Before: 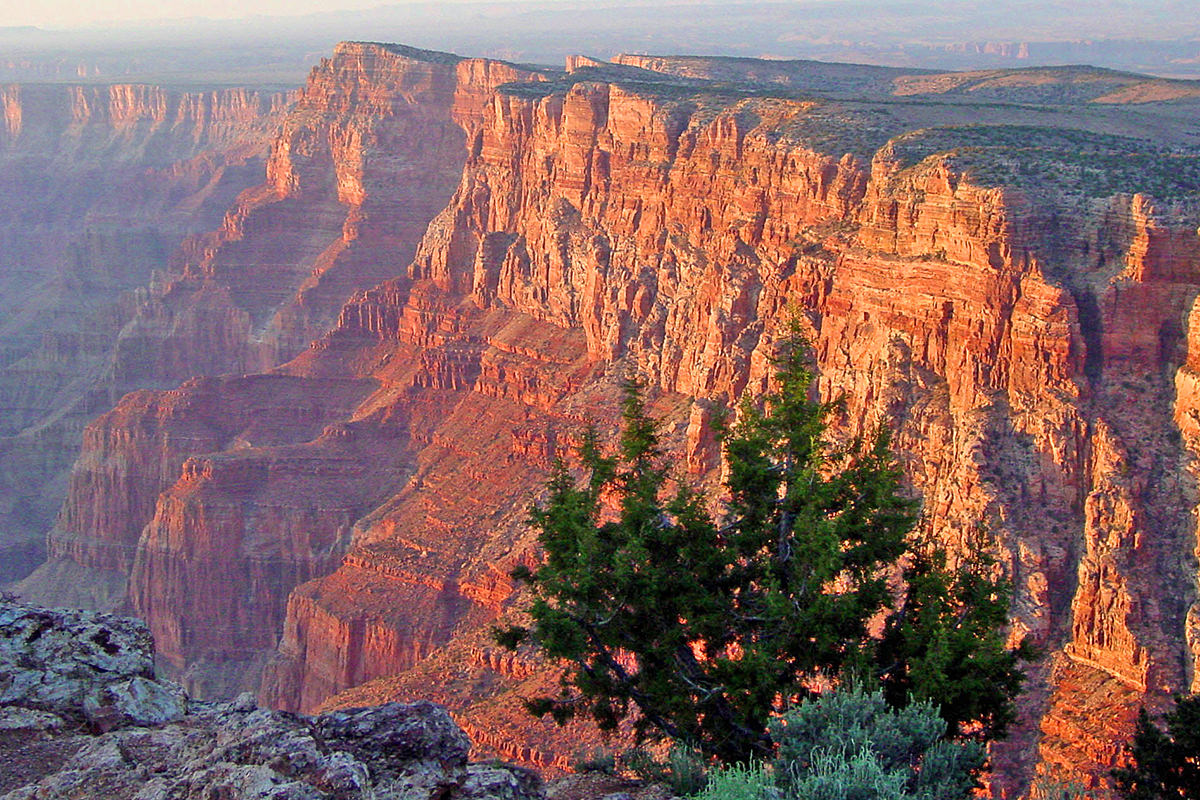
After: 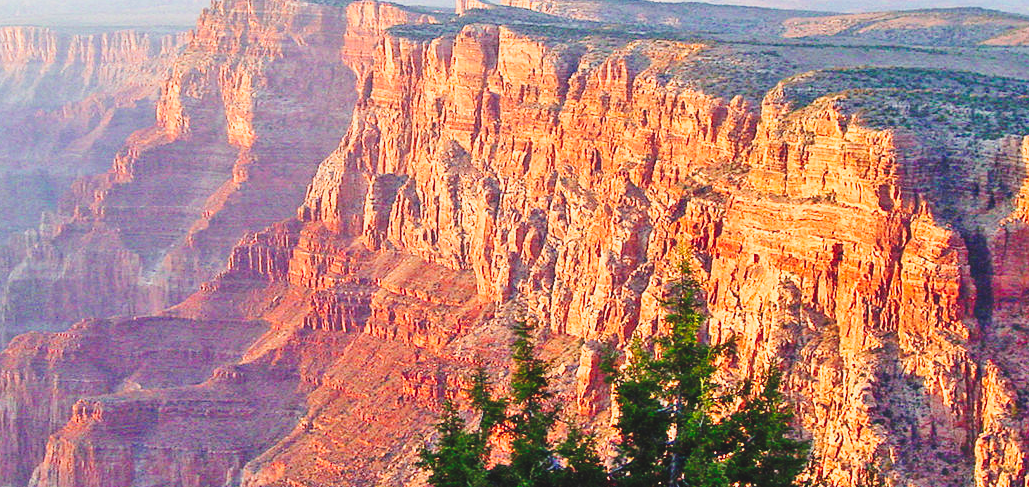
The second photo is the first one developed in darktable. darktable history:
crop and rotate: left 9.239%, top 7.3%, right 4.966%, bottom 31.815%
tone curve: curves: ch0 [(0.003, 0.023) (0.071, 0.052) (0.249, 0.201) (0.466, 0.557) (0.625, 0.761) (0.783, 0.9) (0.994, 0.968)]; ch1 [(0, 0) (0.262, 0.227) (0.417, 0.386) (0.469, 0.467) (0.502, 0.498) (0.531, 0.521) (0.576, 0.586) (0.612, 0.634) (0.634, 0.68) (0.686, 0.728) (0.994, 0.987)]; ch2 [(0, 0) (0.262, 0.188) (0.385, 0.353) (0.427, 0.424) (0.495, 0.493) (0.518, 0.544) (0.55, 0.579) (0.595, 0.621) (0.644, 0.748) (1, 1)], preserve colors none
exposure: black level correction -0.015, compensate exposure bias true, compensate highlight preservation false
